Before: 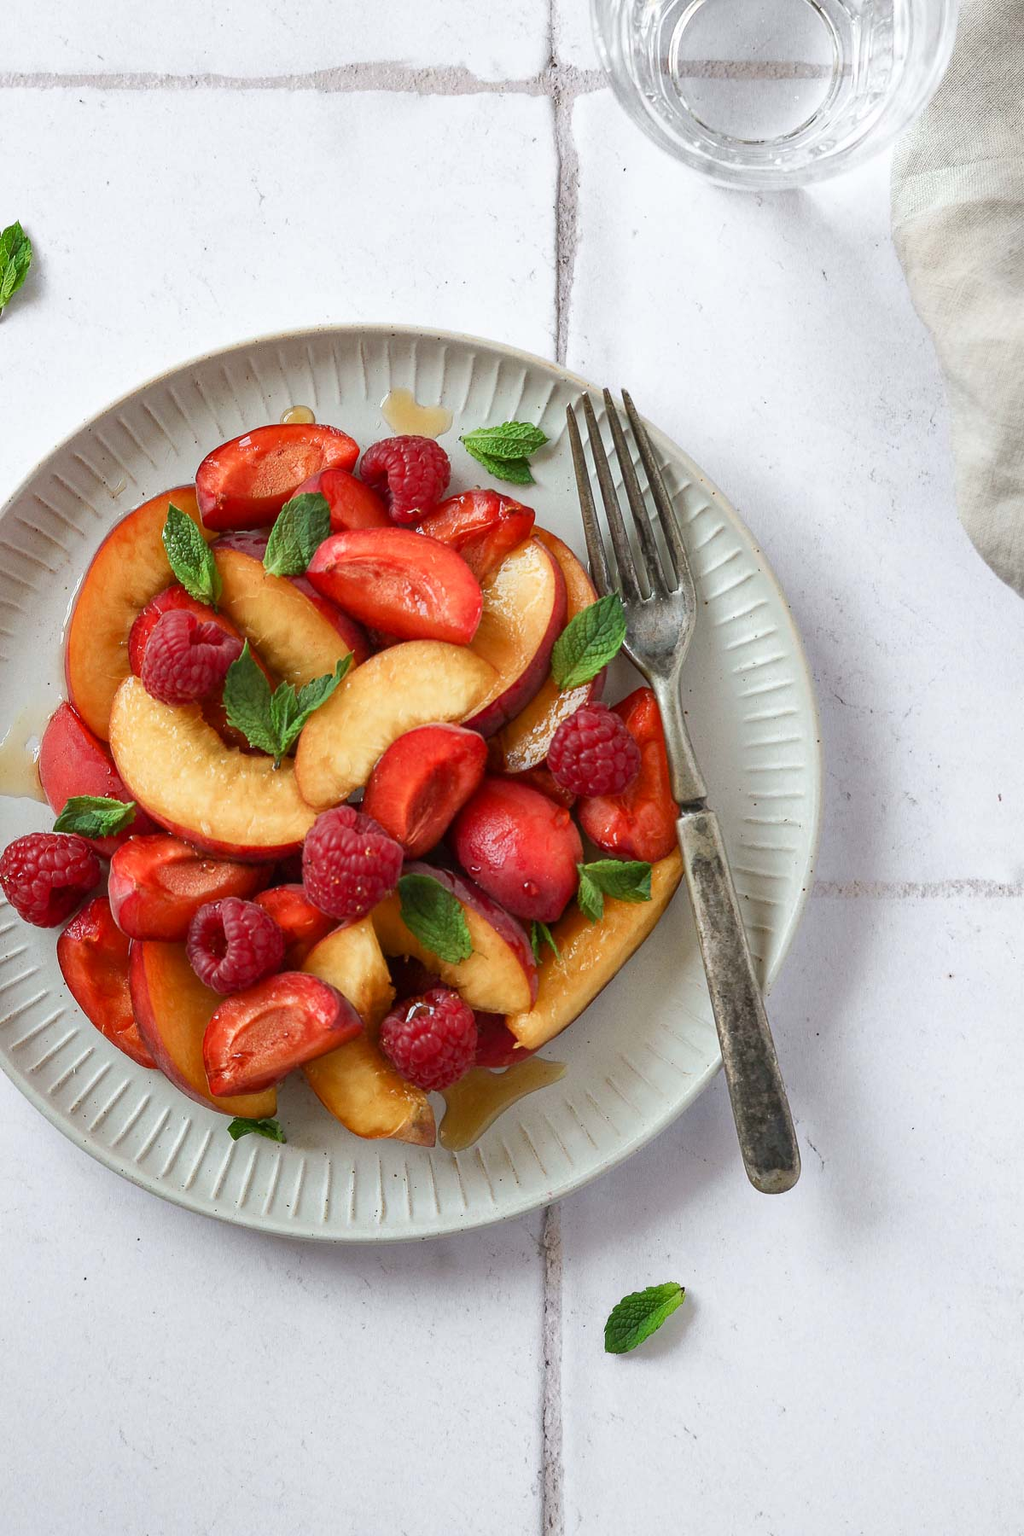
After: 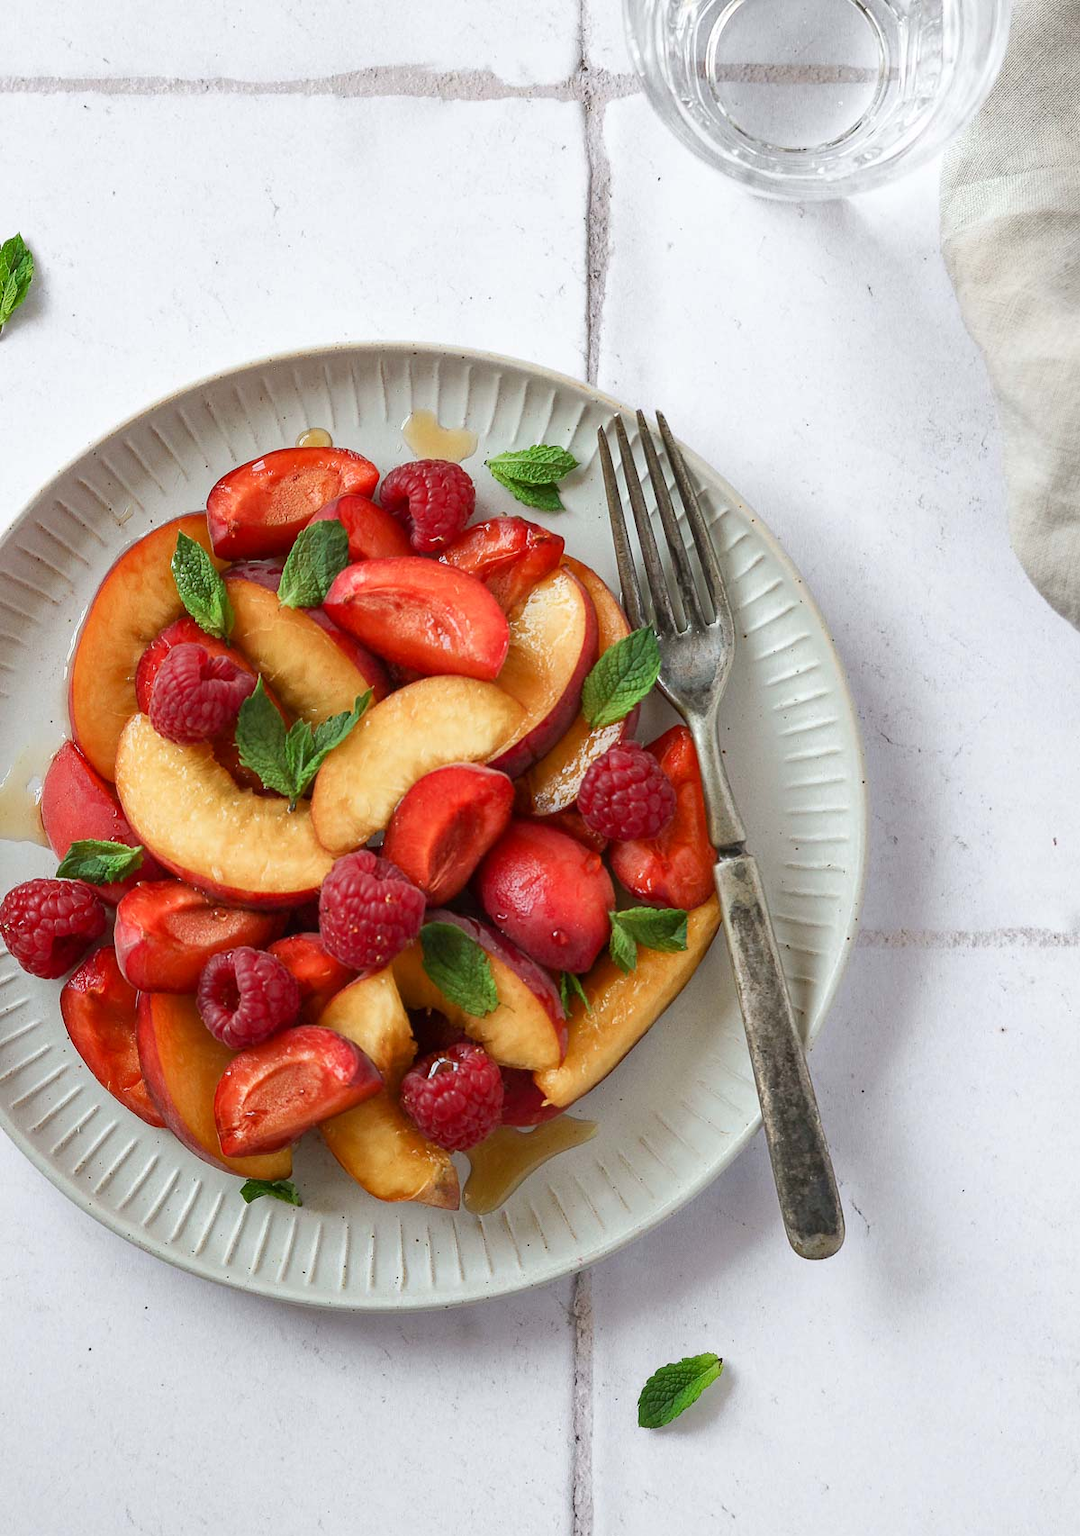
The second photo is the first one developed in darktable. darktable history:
crop and rotate: top 0.003%, bottom 5.218%
